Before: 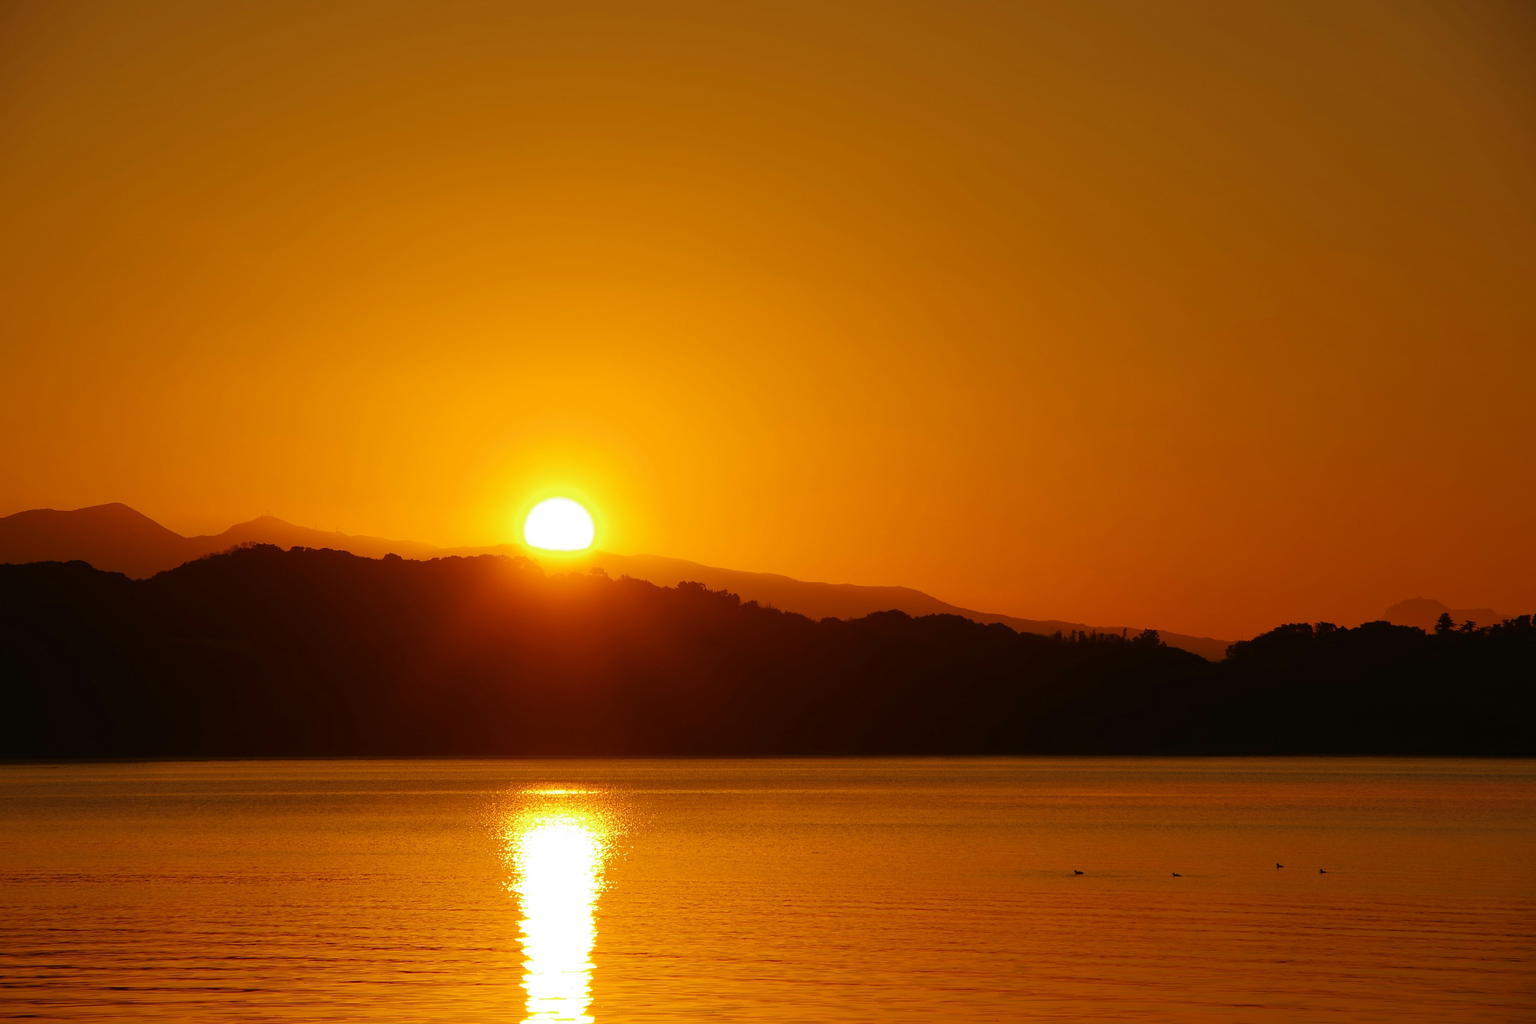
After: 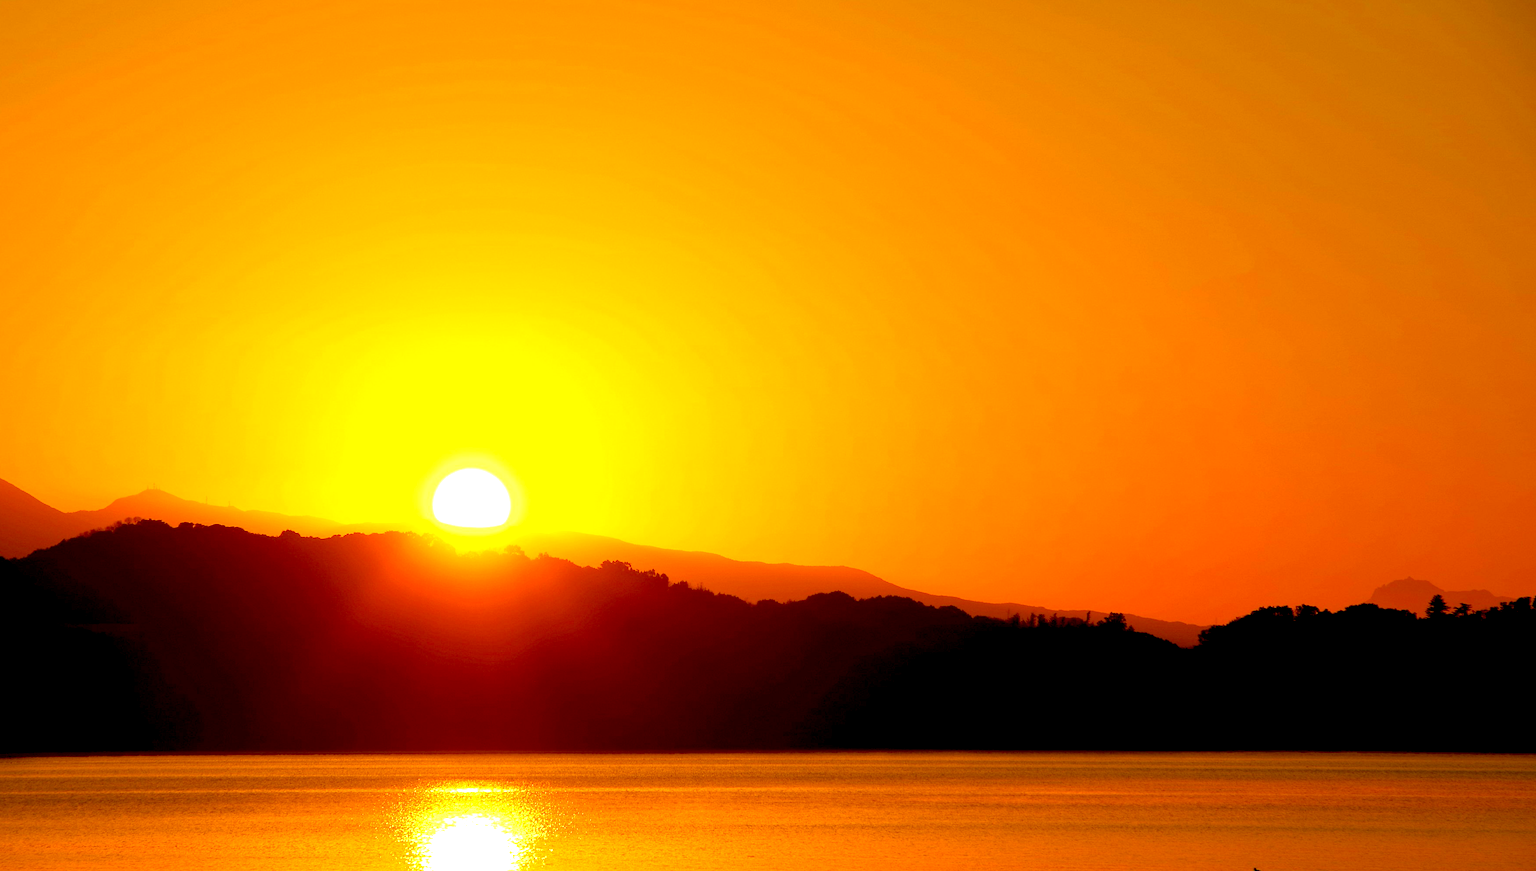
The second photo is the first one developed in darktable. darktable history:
exposure: black level correction 0.009, exposure 1.418 EV, compensate highlight preservation false
crop: left 8.262%, top 6.624%, bottom 15.27%
